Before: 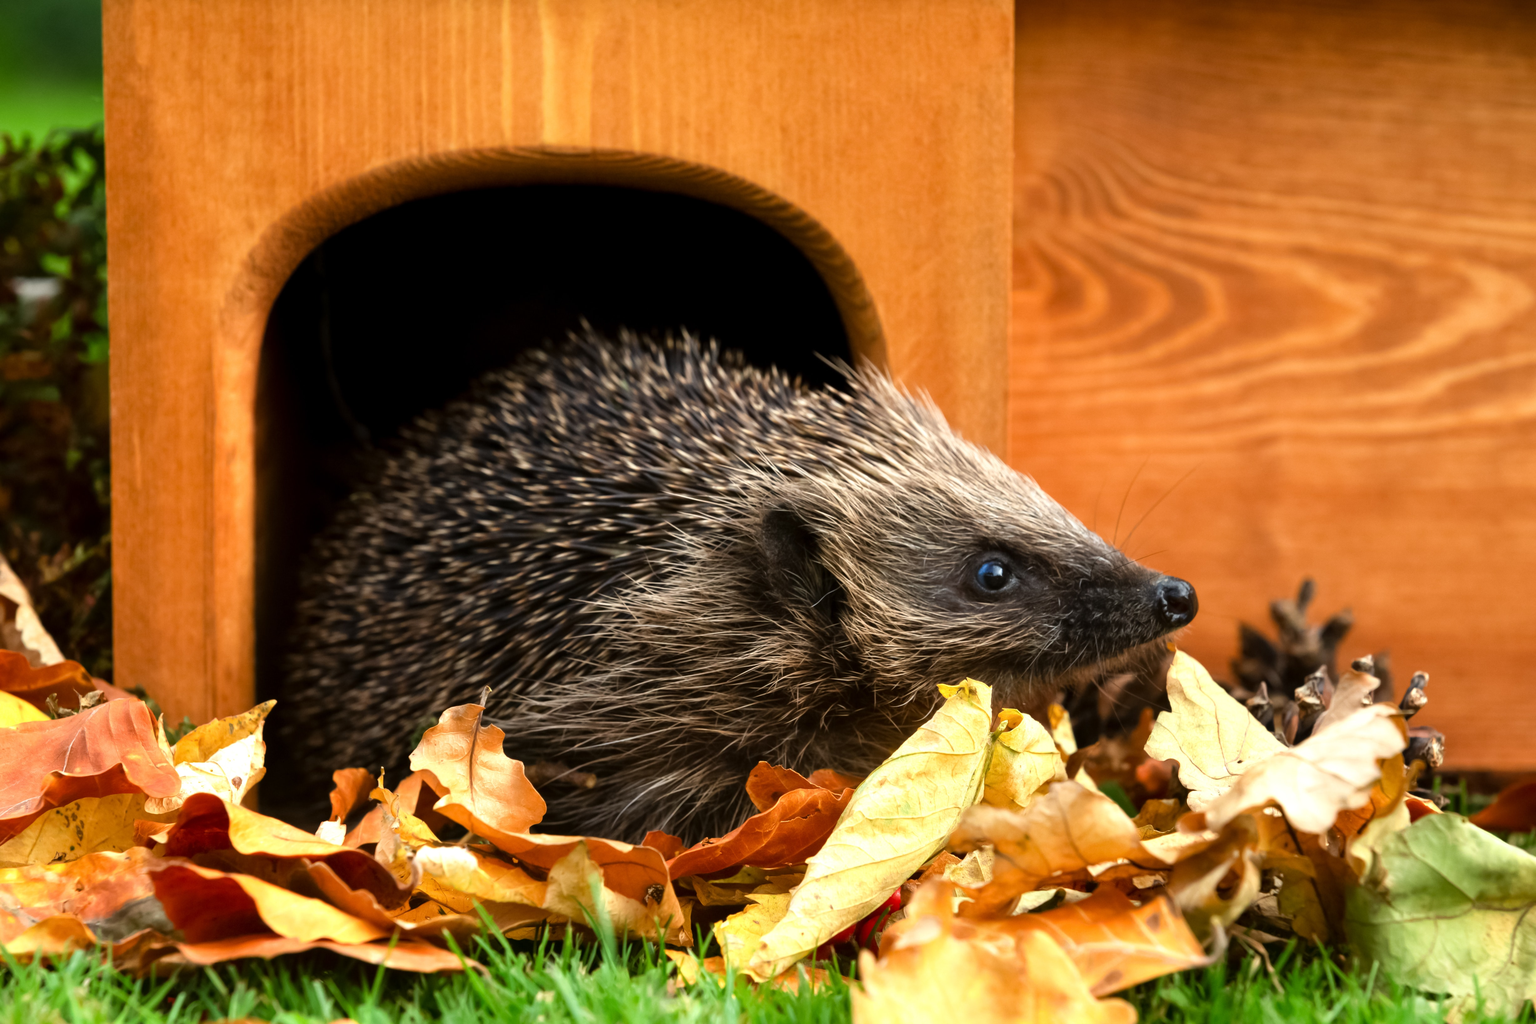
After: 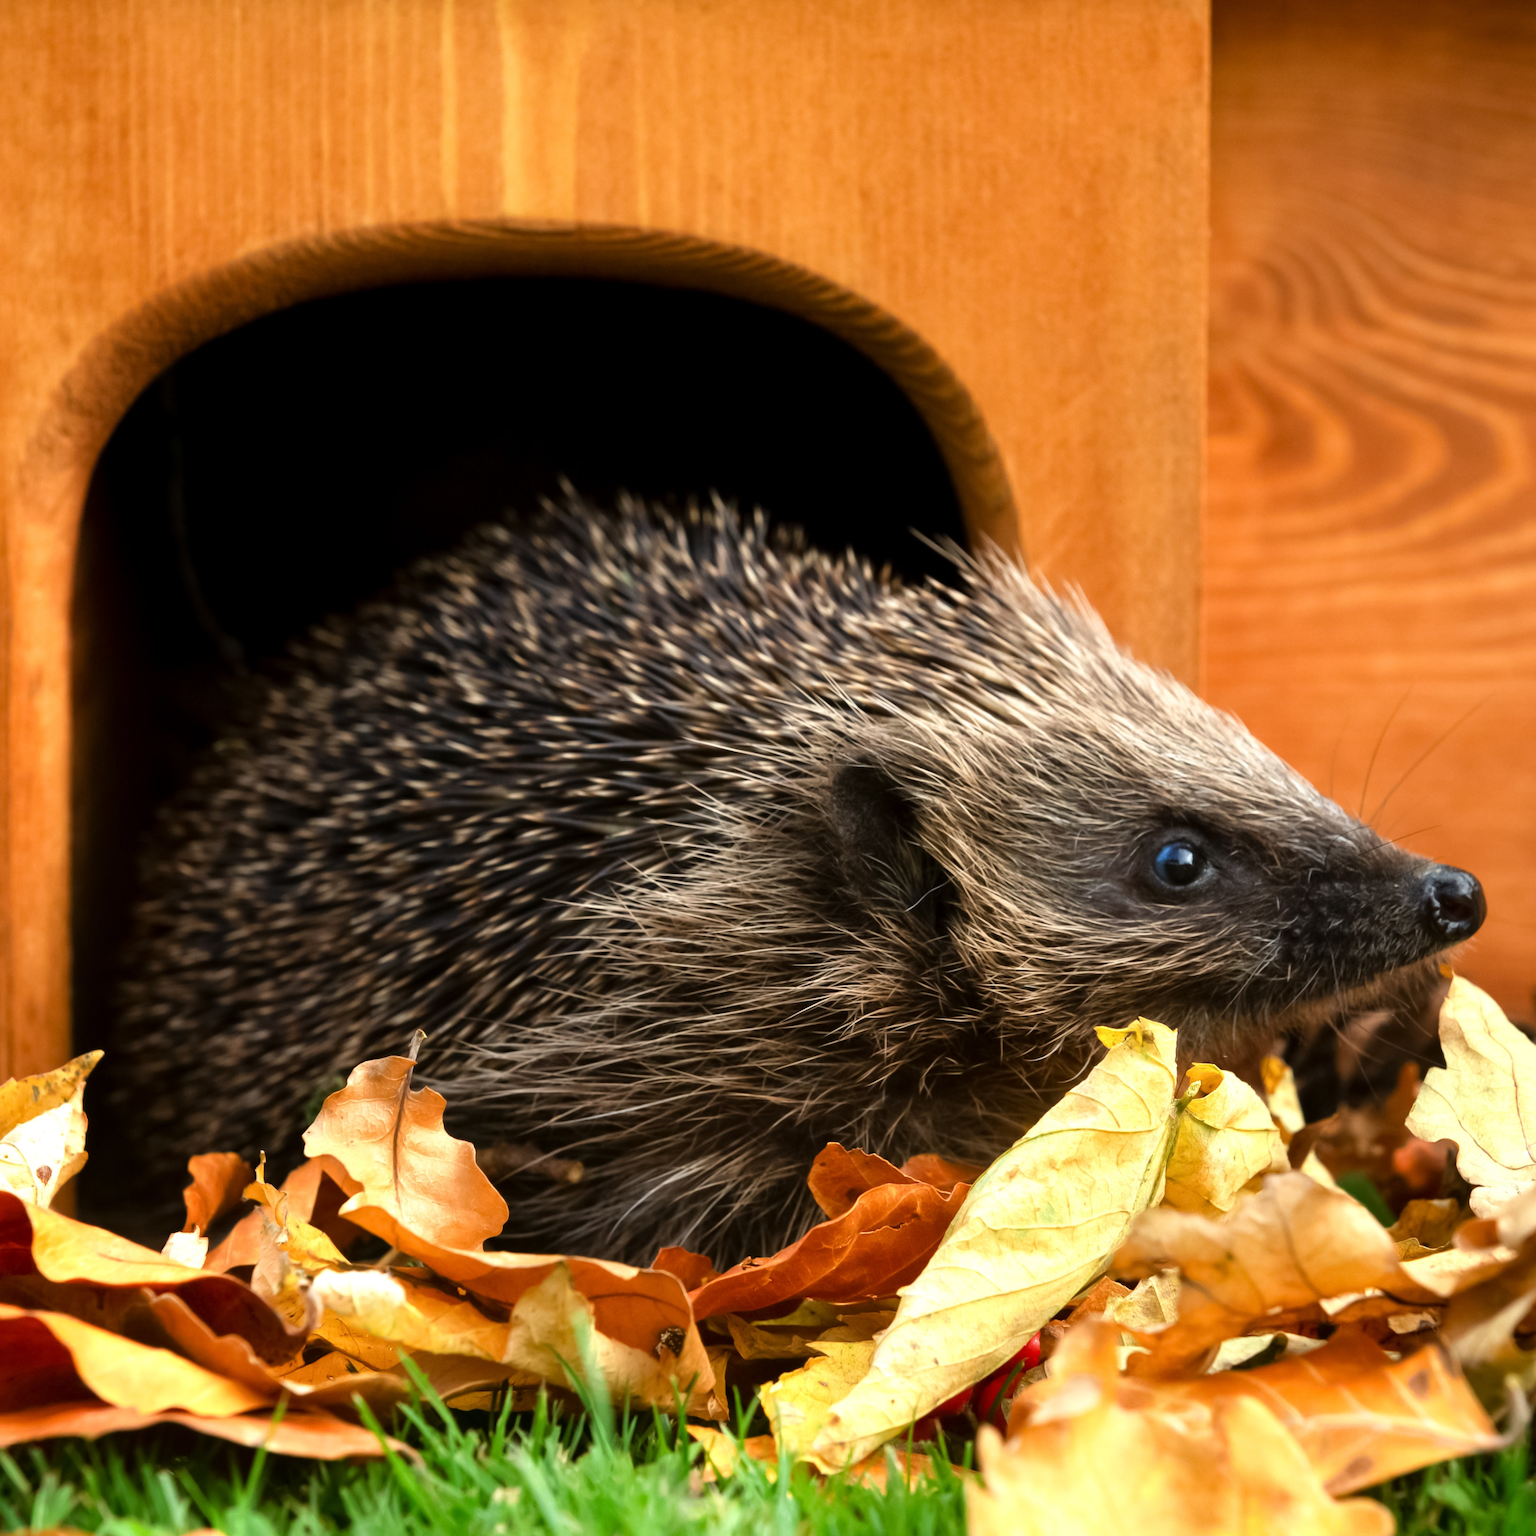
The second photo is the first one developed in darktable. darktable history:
exposure: compensate exposure bias true, compensate highlight preservation false
crop and rotate: left 13.537%, right 19.796%
